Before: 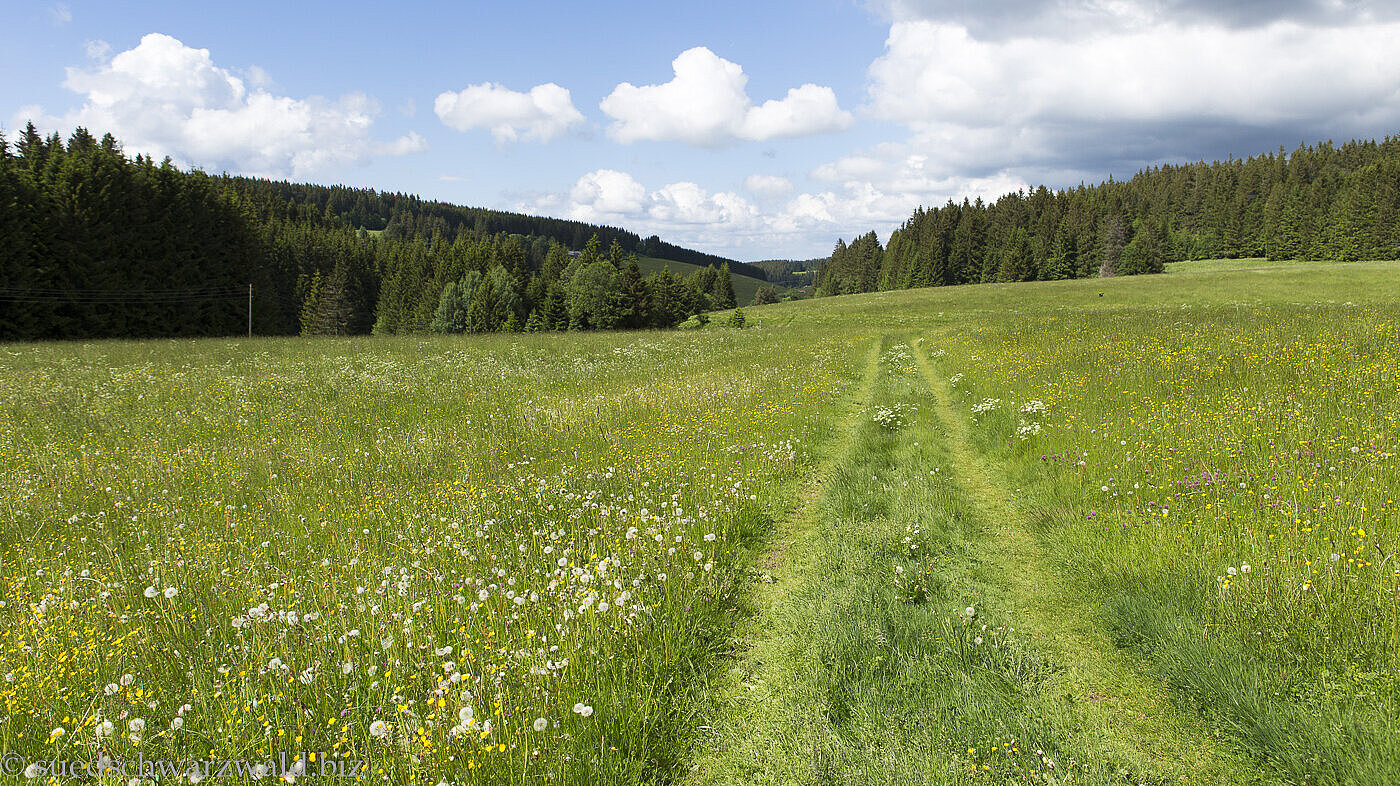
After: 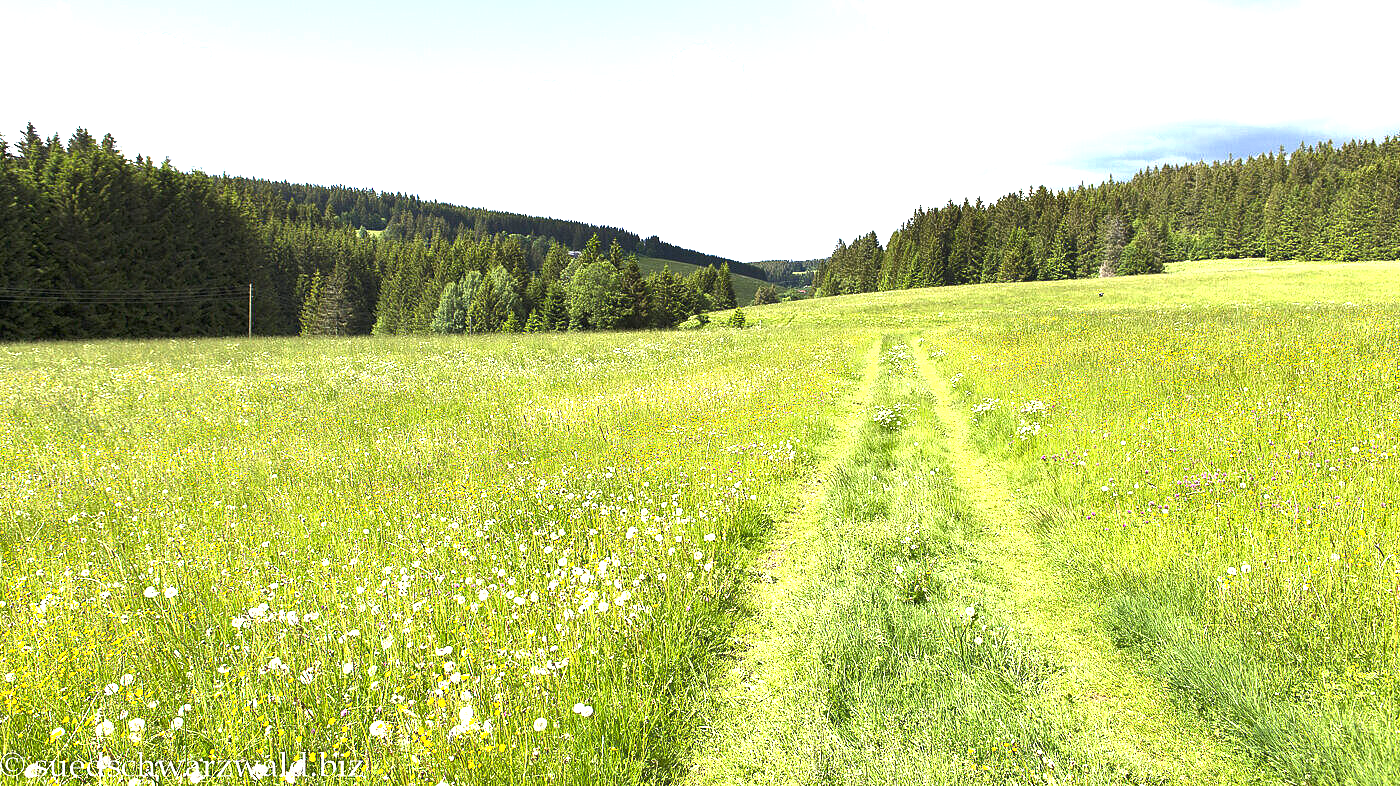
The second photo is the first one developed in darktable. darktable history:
shadows and highlights: shadows 37.27, highlights -28.18, soften with gaussian
exposure: black level correction 0, exposure 1.7 EV, compensate exposure bias true, compensate highlight preservation false
